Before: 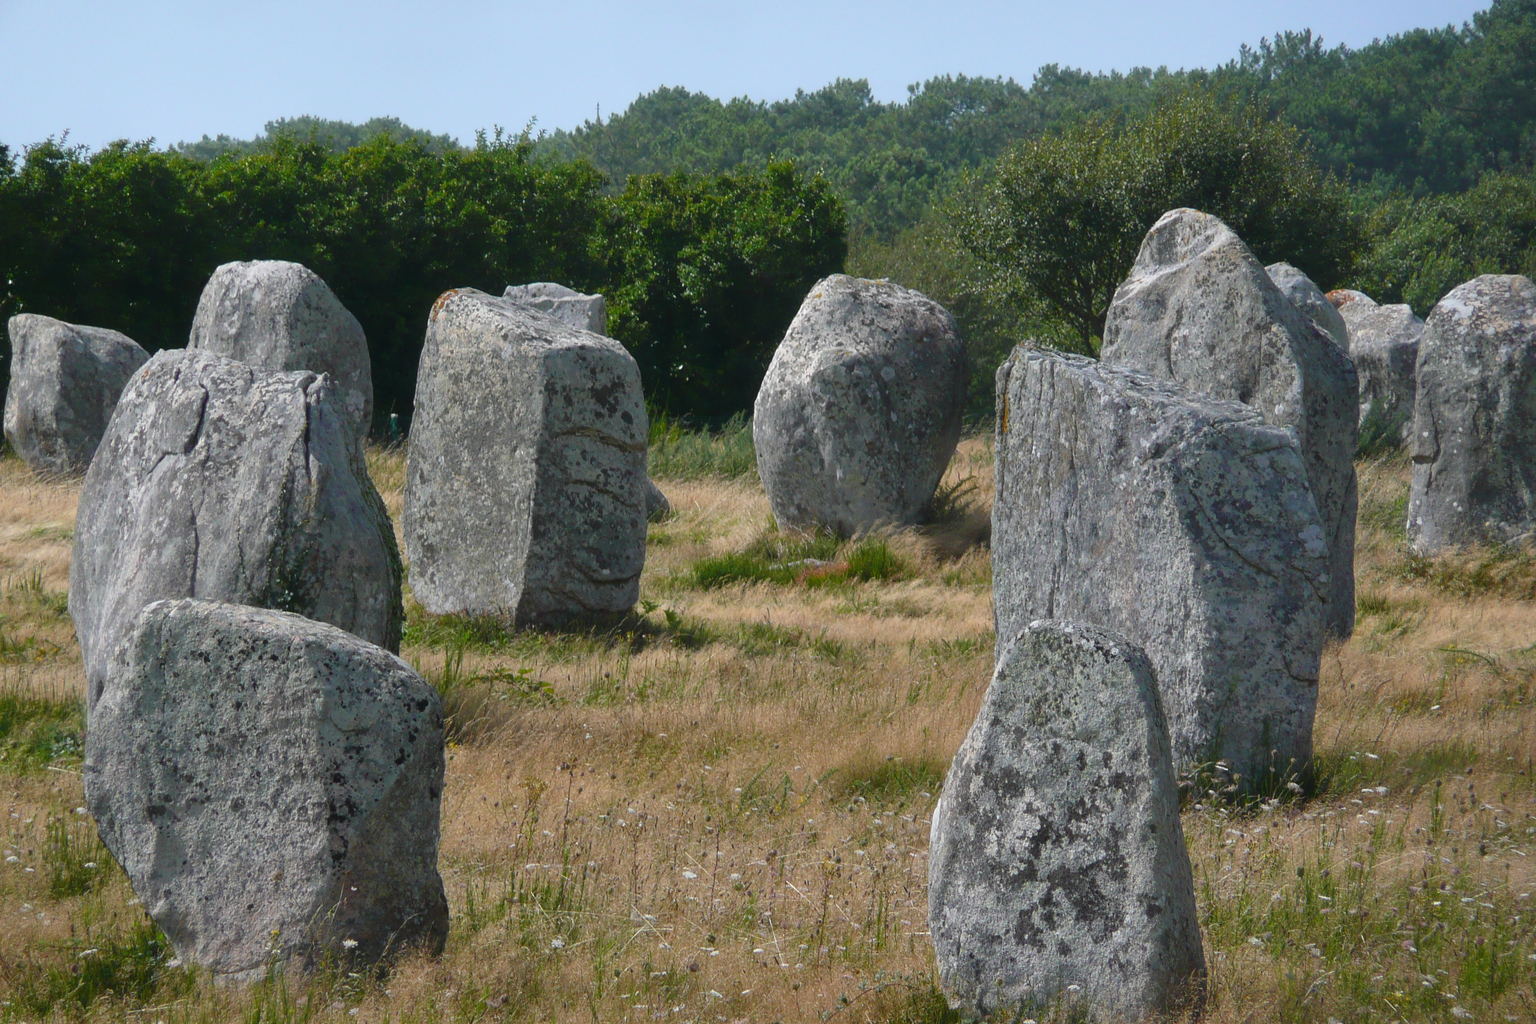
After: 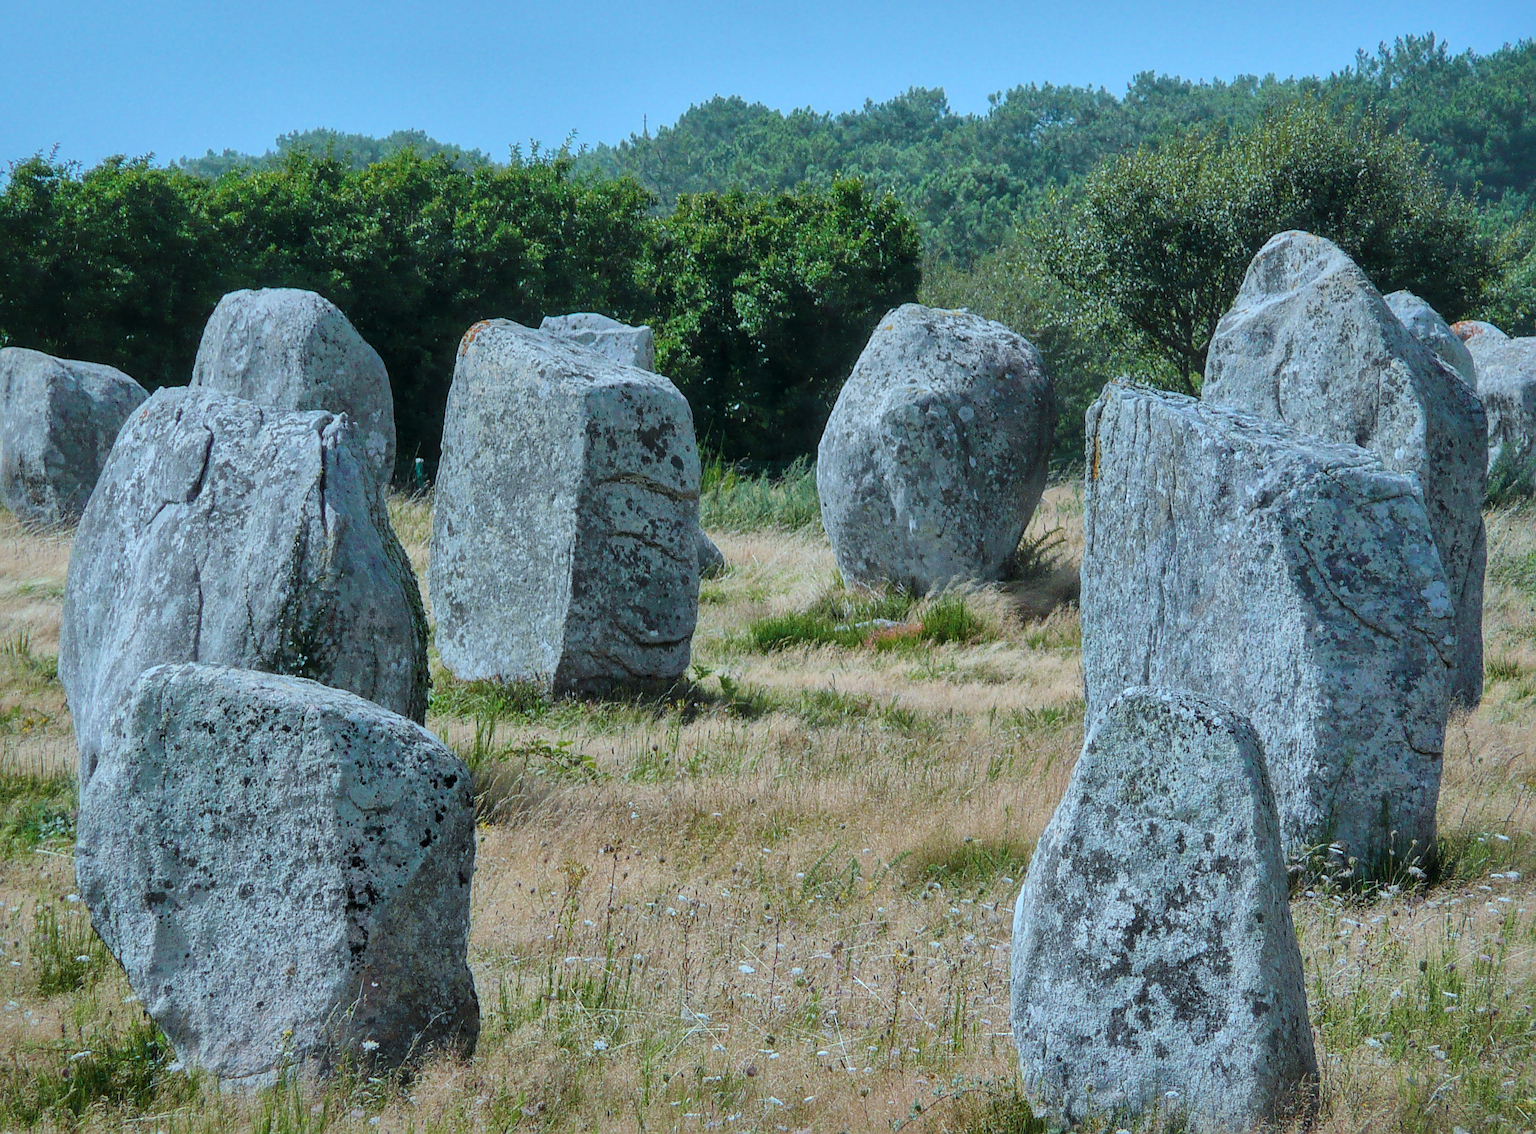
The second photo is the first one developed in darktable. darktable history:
crop and rotate: left 1.041%, right 8.645%
sharpen: on, module defaults
exposure: black level correction 0, exposure 0.698 EV, compensate highlight preservation false
shadows and highlights: shadows 40.15, highlights -60.07
local contrast: on, module defaults
filmic rgb: black relative exposure -7.65 EV, white relative exposure 4.56 EV, hardness 3.61, color science v6 (2022)
color correction: highlights a* -10.54, highlights b* -19.35
tone equalizer: edges refinement/feathering 500, mask exposure compensation -1.57 EV, preserve details no
